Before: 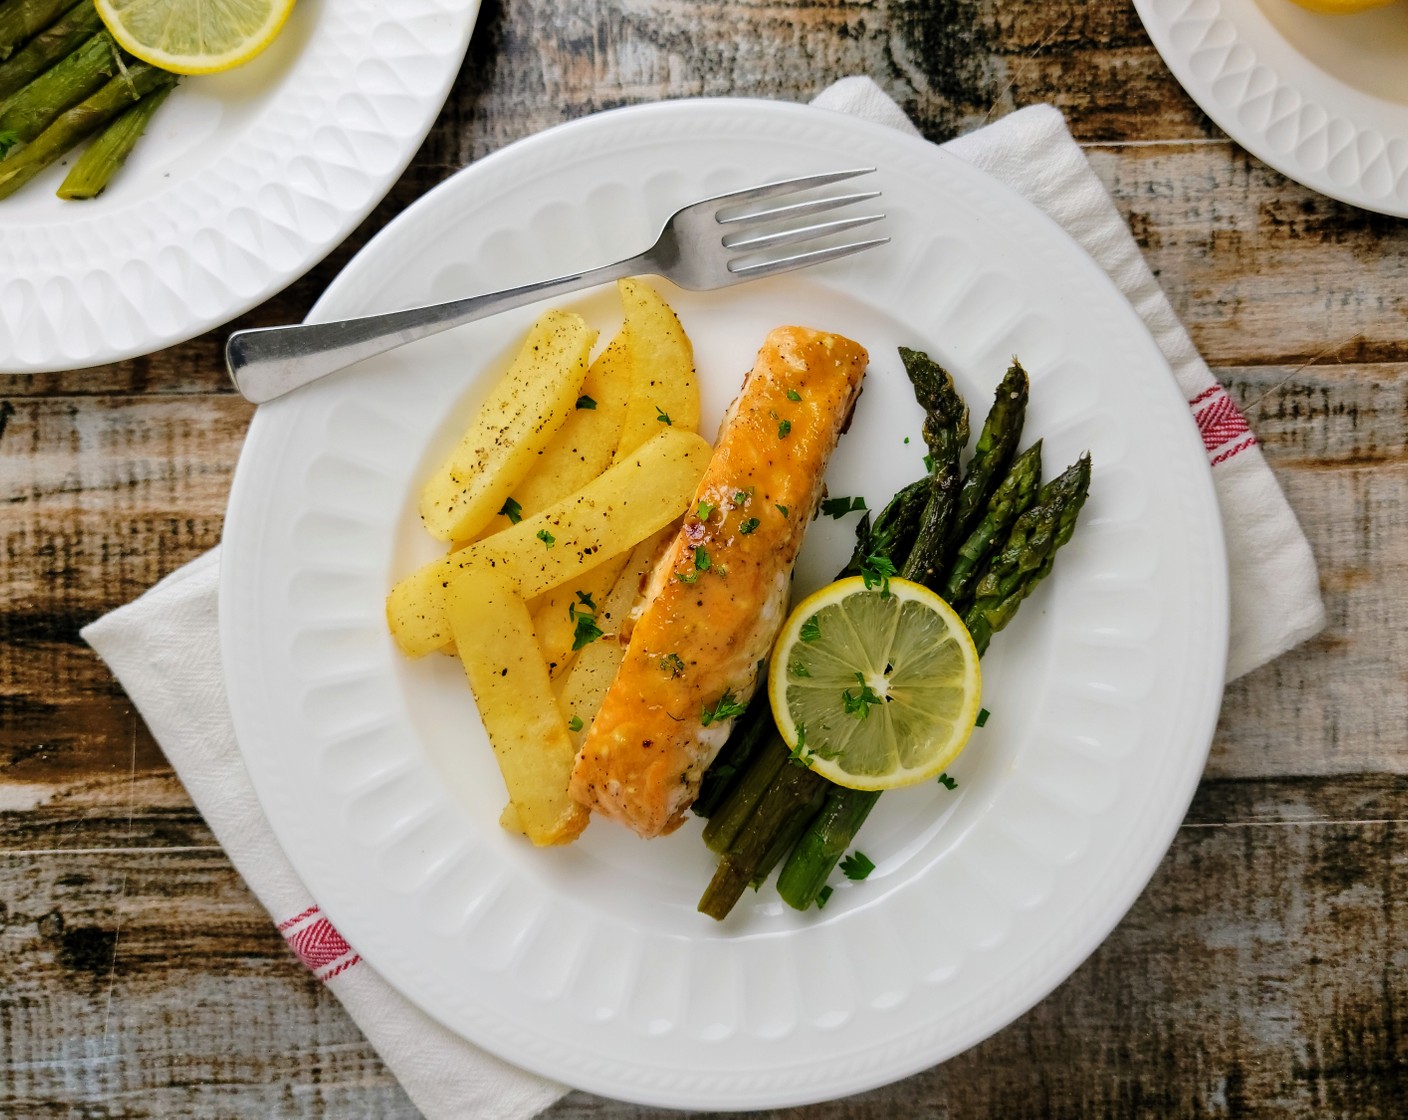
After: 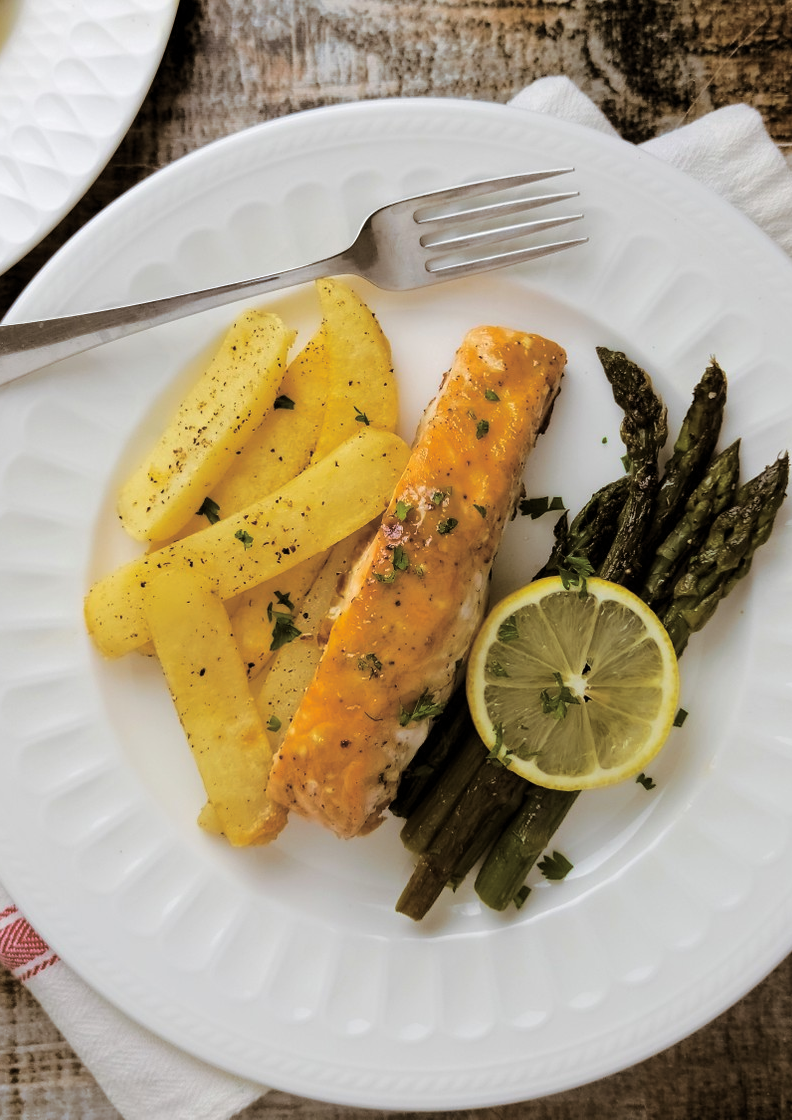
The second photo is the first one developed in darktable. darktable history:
split-toning: shadows › hue 32.4°, shadows › saturation 0.51, highlights › hue 180°, highlights › saturation 0, balance -60.17, compress 55.19%
crop: left 21.496%, right 22.254%
